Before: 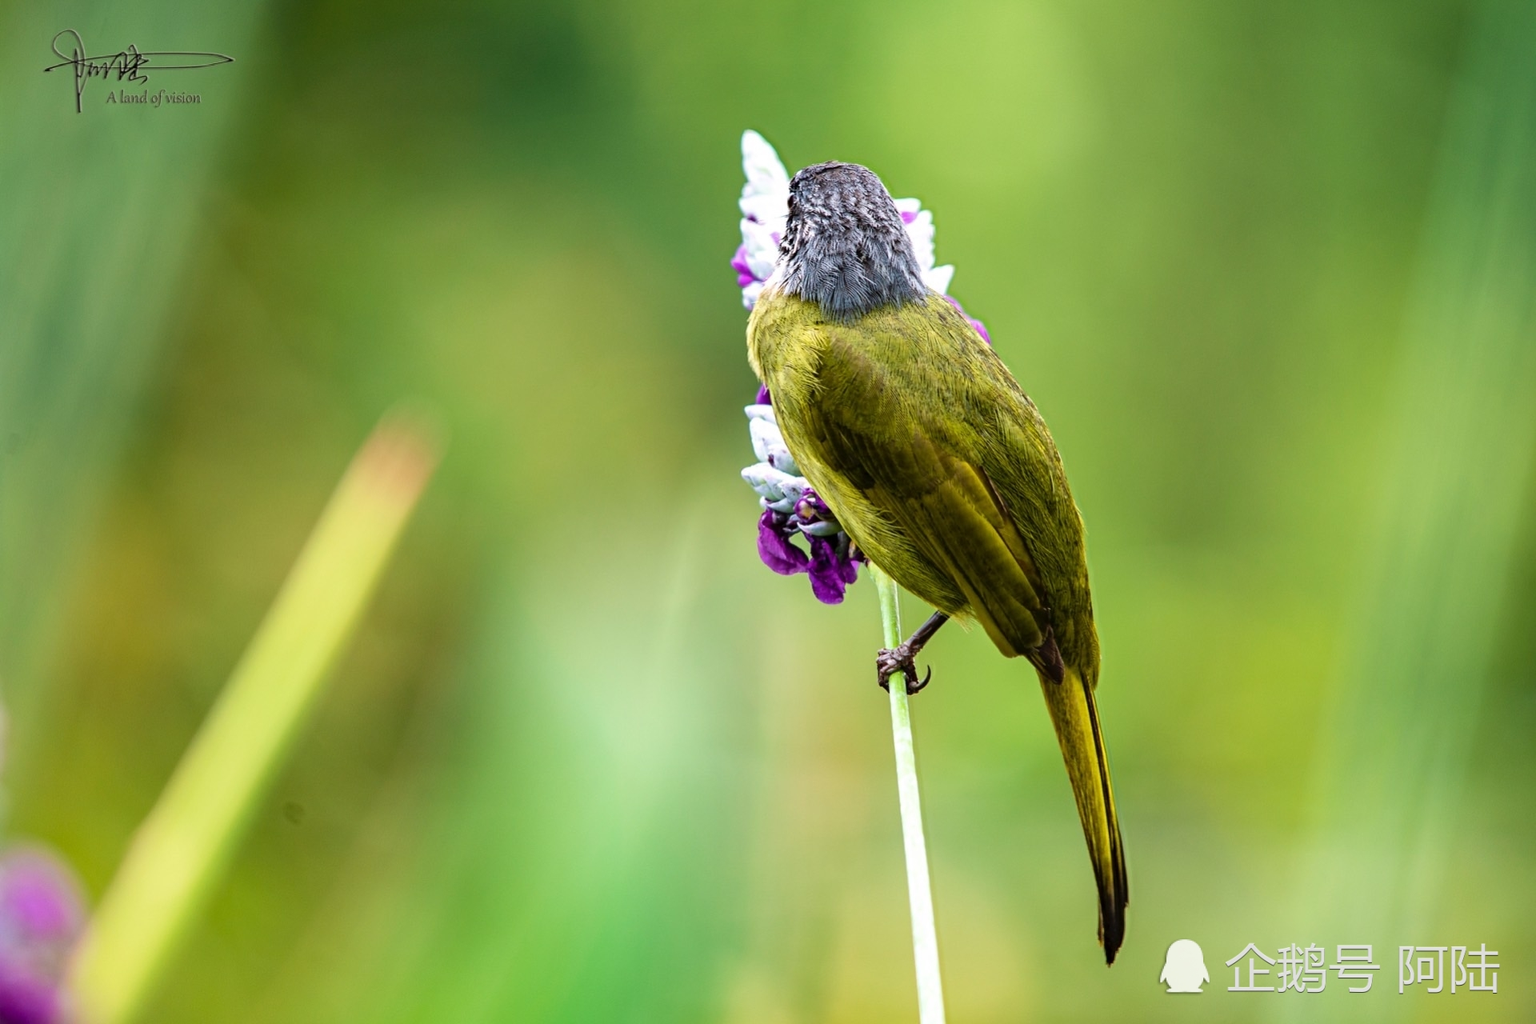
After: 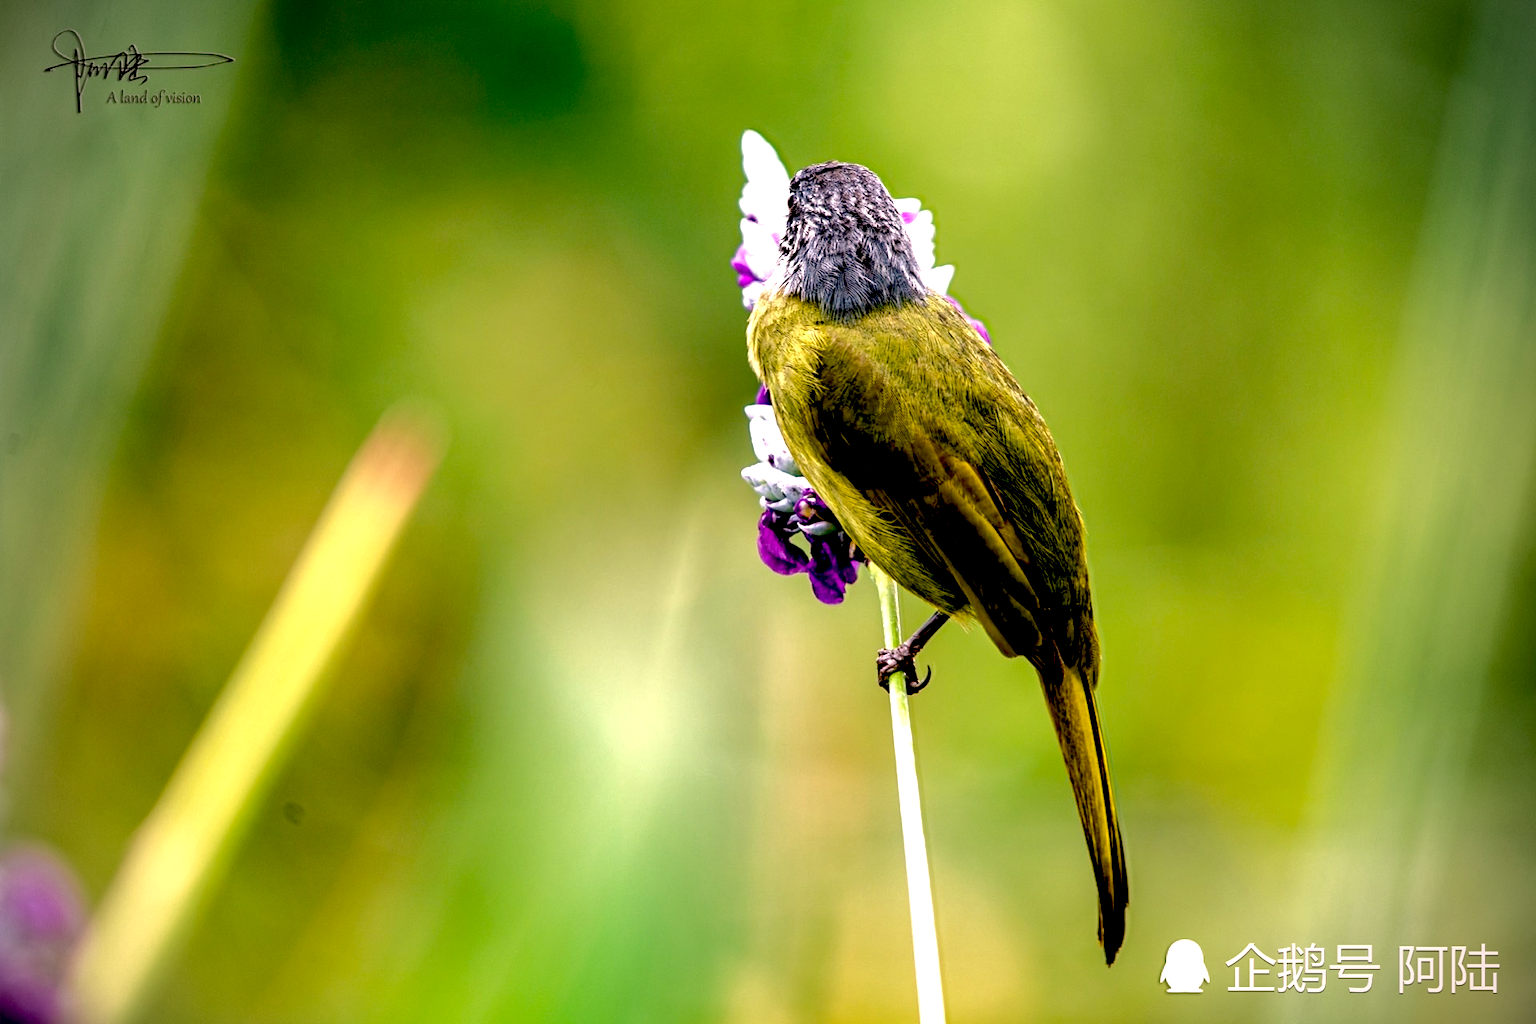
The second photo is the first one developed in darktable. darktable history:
color correction #1: highlights a* 3.84, highlights b* 5.07
tone curve: curves: ch0 [(0, 0) (0.568, 0.517) (0.8, 0.717) (1, 1)]
vignetting: on, module defaults
exposure: black level correction 0.04, exposure 0.5 EV, compensate highlight preservation false
local contrast: highlights 83%, shadows 81%
color correction: highlights a* 12.23, highlights b* 5.41
